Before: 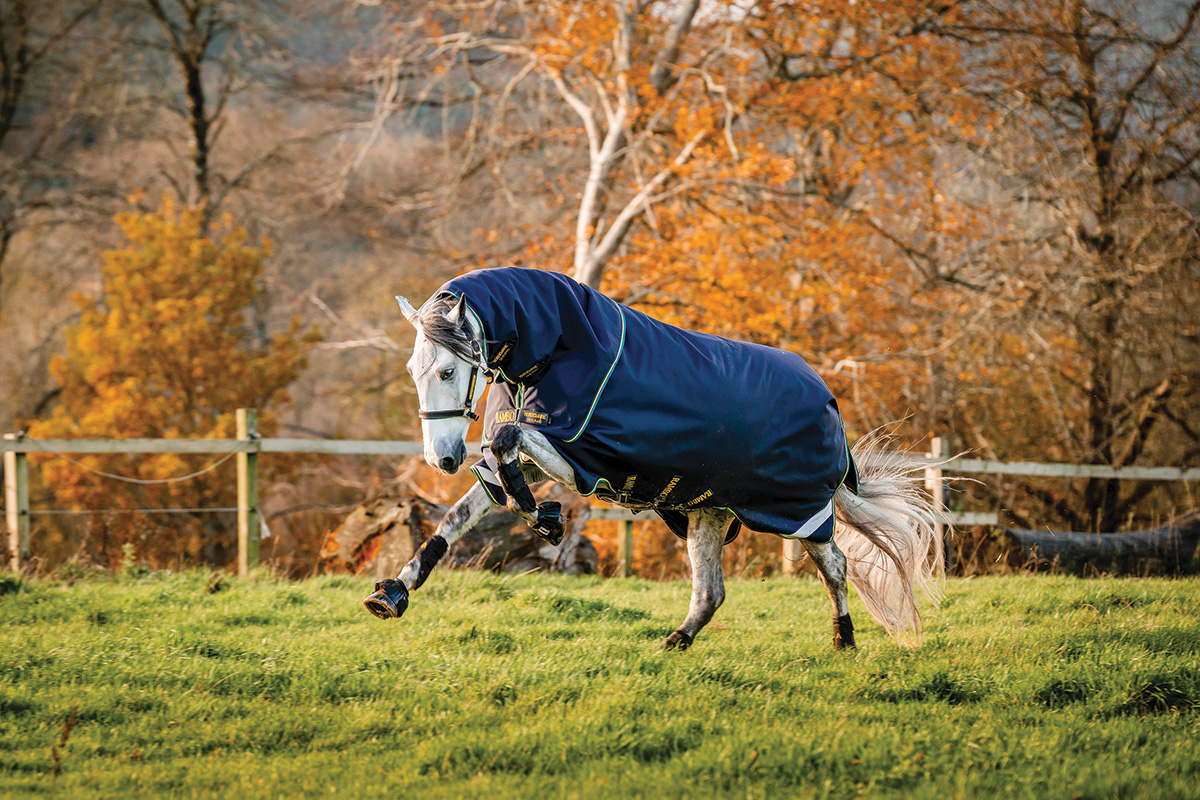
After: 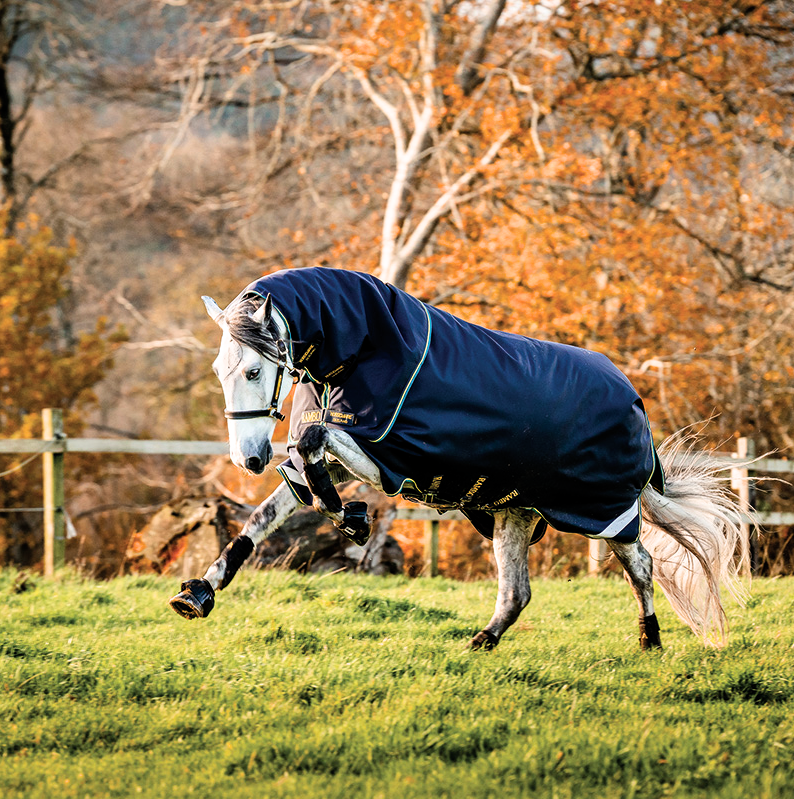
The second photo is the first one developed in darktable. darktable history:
crop and rotate: left 16.217%, right 17.611%
filmic rgb: black relative exposure -12.8 EV, white relative exposure 2.81 EV, target black luminance 0%, hardness 8.56, latitude 70.84%, contrast 1.133, shadows ↔ highlights balance -1.19%
tone equalizer: -8 EV -0.381 EV, -7 EV -0.405 EV, -6 EV -0.344 EV, -5 EV -0.217 EV, -3 EV 0.216 EV, -2 EV 0.354 EV, -1 EV 0.381 EV, +0 EV 0.43 EV, edges refinement/feathering 500, mask exposure compensation -1.57 EV, preserve details no
